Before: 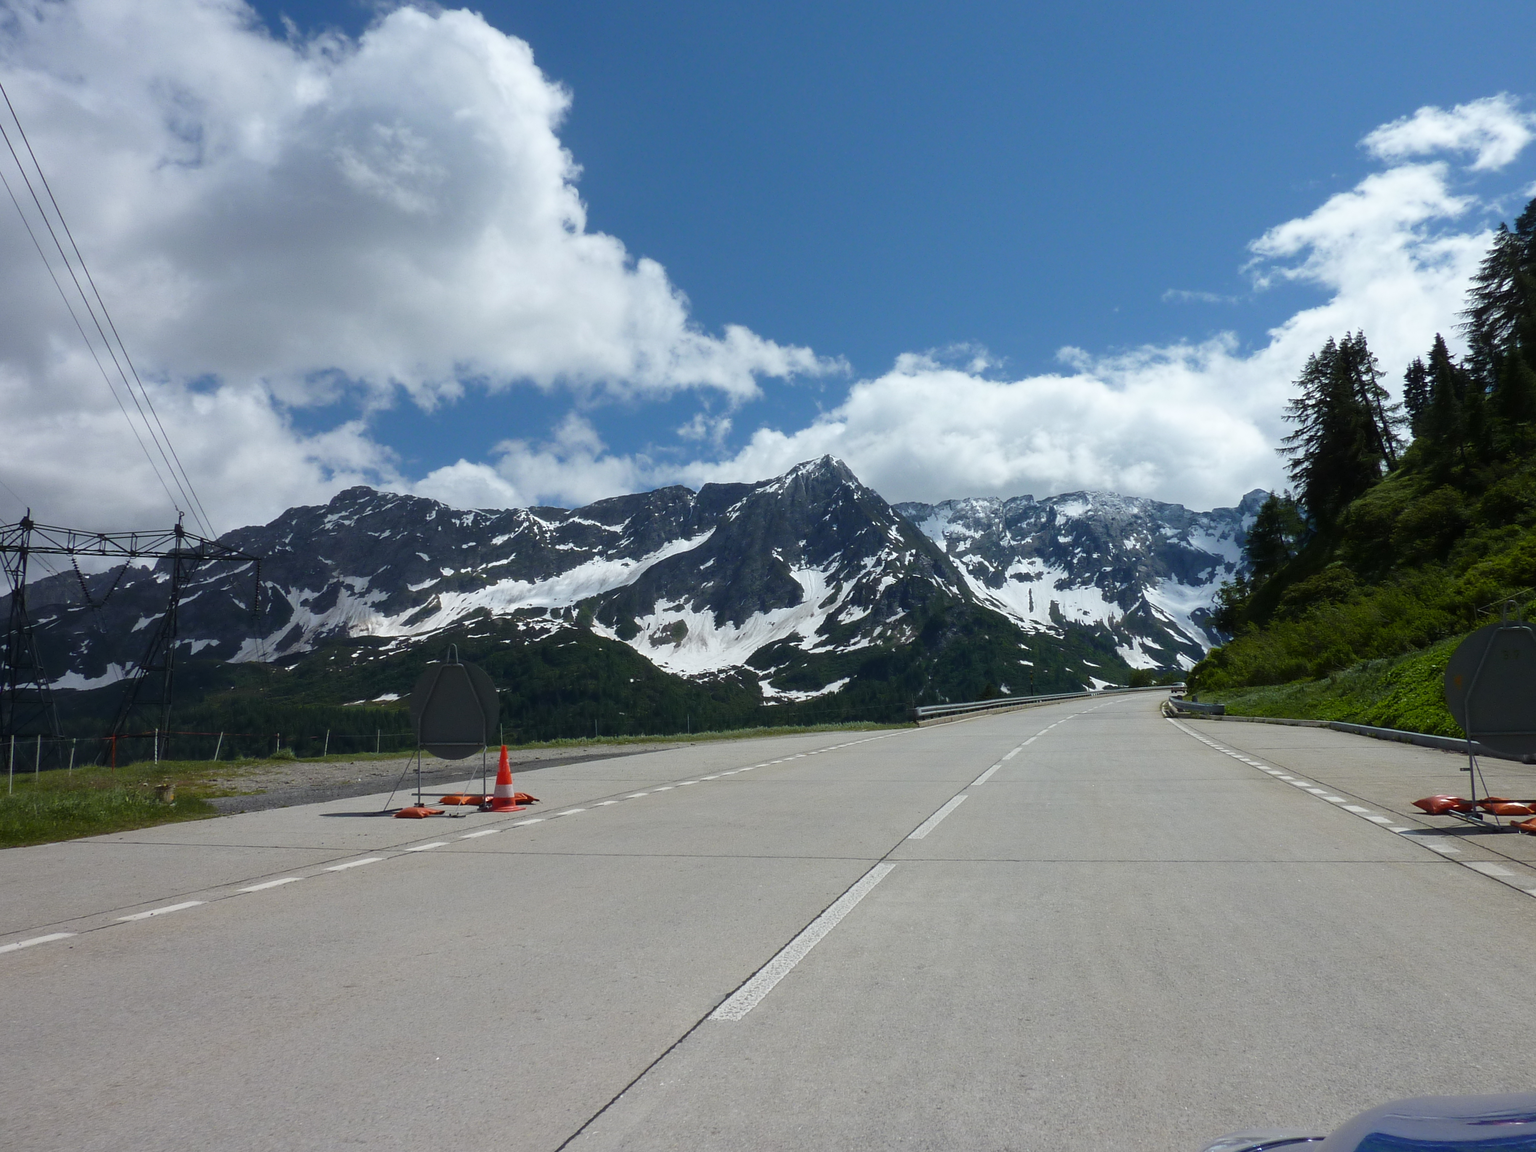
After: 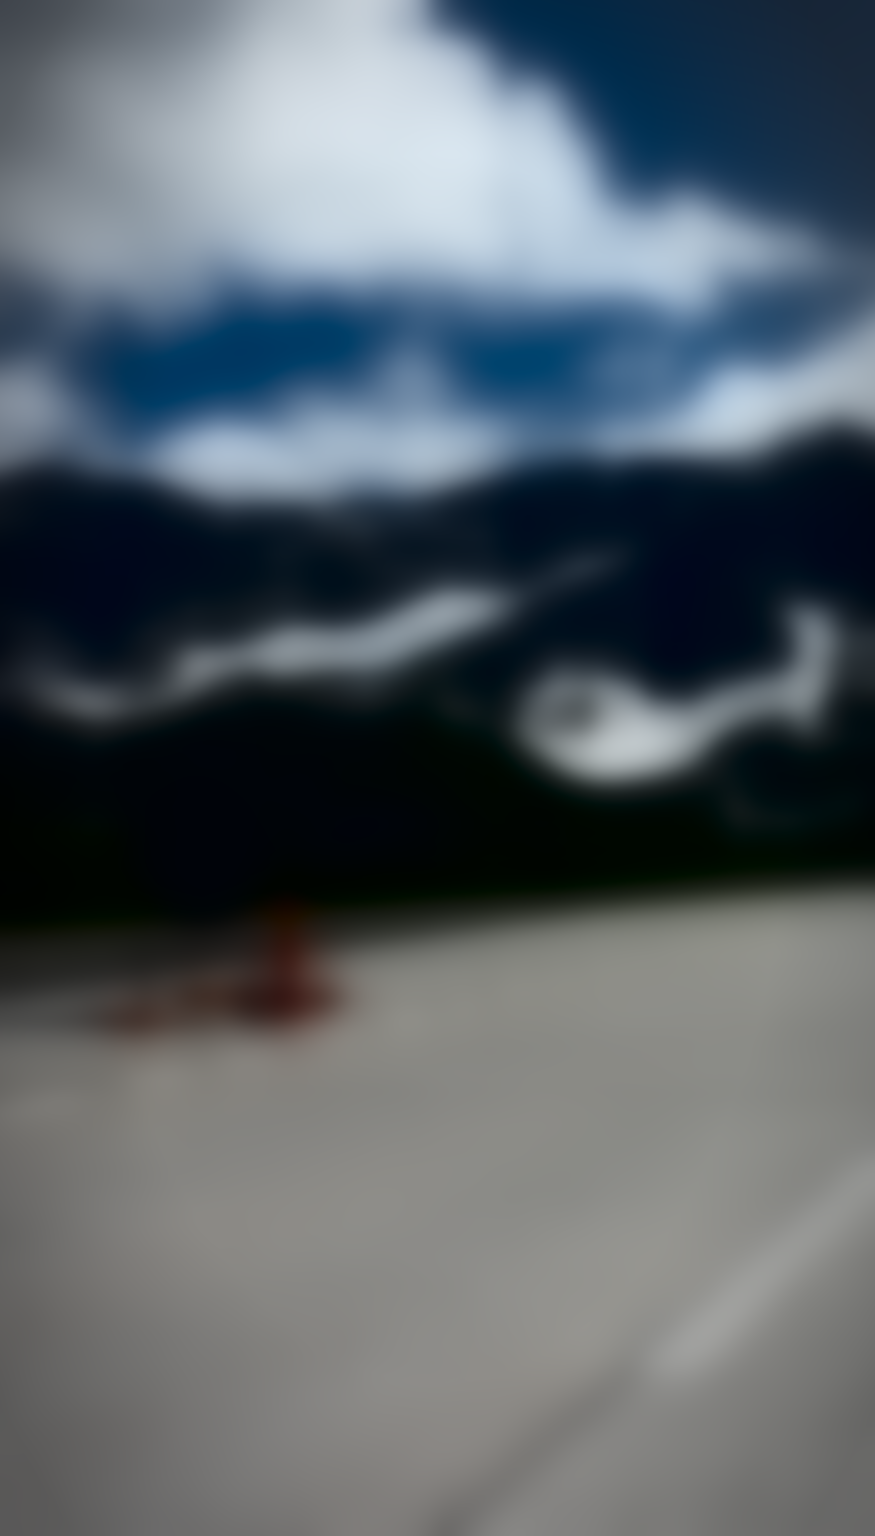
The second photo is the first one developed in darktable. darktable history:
tone equalizer: on, module defaults
vignetting: automatic ratio true
lowpass: radius 31.92, contrast 1.72, brightness -0.98, saturation 0.94
local contrast: mode bilateral grid, contrast 30, coarseness 25, midtone range 0.2
crop and rotate: left 21.77%, top 18.528%, right 44.676%, bottom 2.997%
contrast brightness saturation: contrast 0.04, saturation 0.07
